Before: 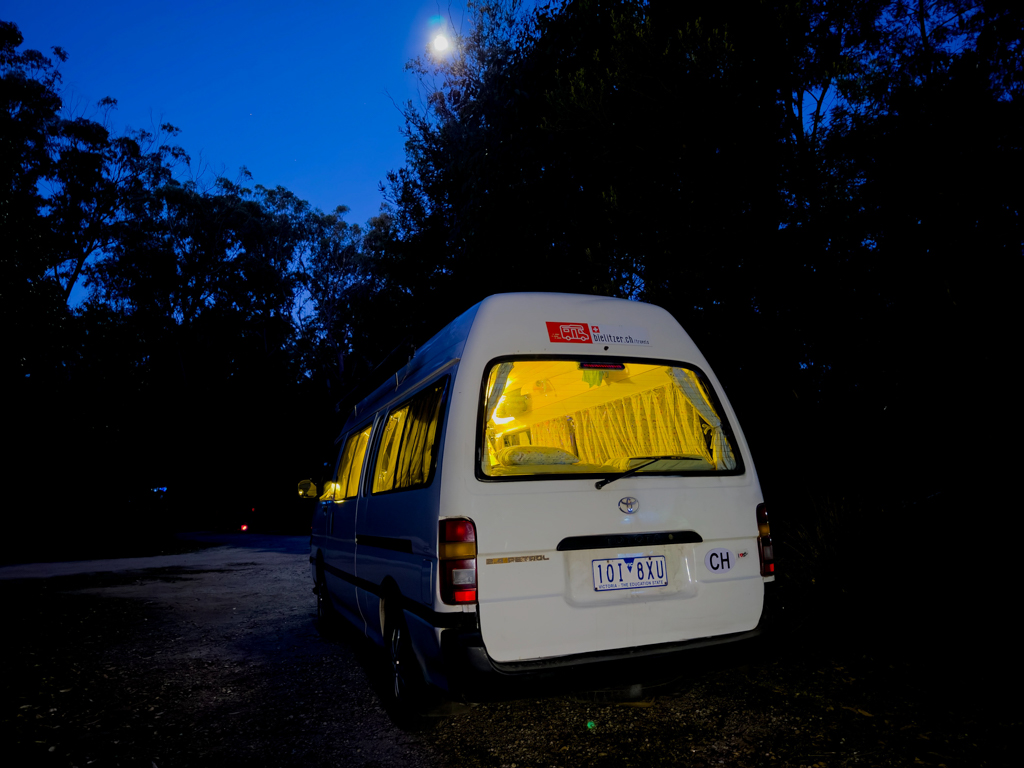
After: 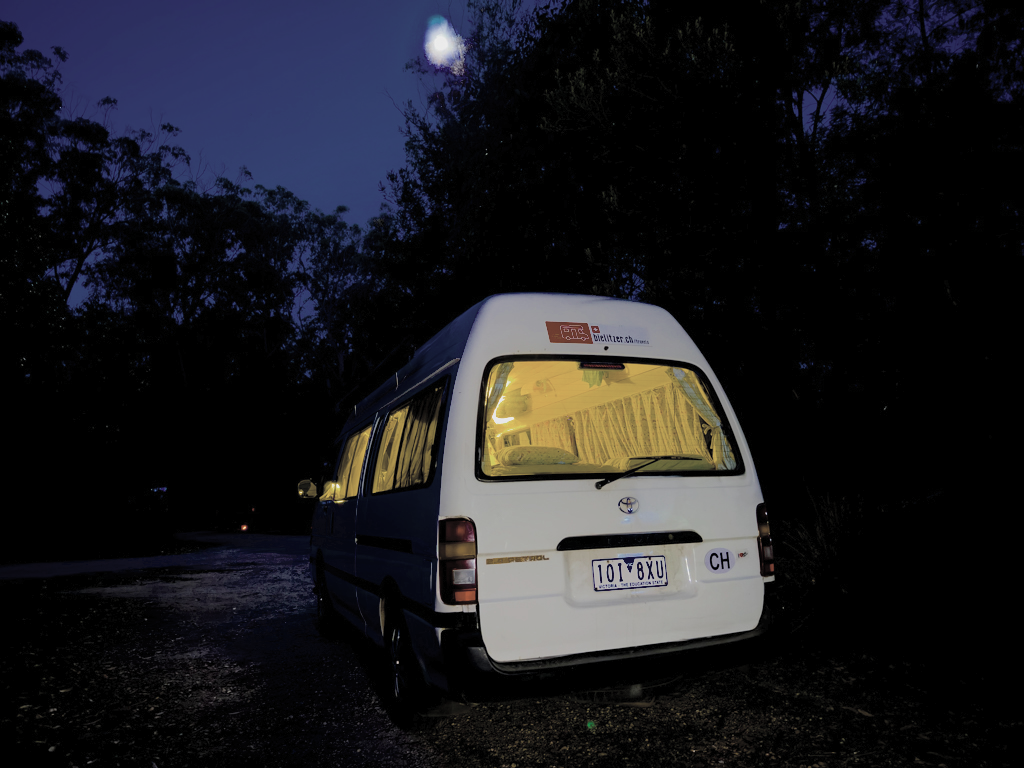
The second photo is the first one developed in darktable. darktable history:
color balance rgb: linear chroma grading › global chroma 9.884%, perceptual saturation grading › global saturation 37.225%, perceptual saturation grading › shadows 34.88%, saturation formula JzAzBz (2021)
contrast brightness saturation: brightness 0.184, saturation -0.503
